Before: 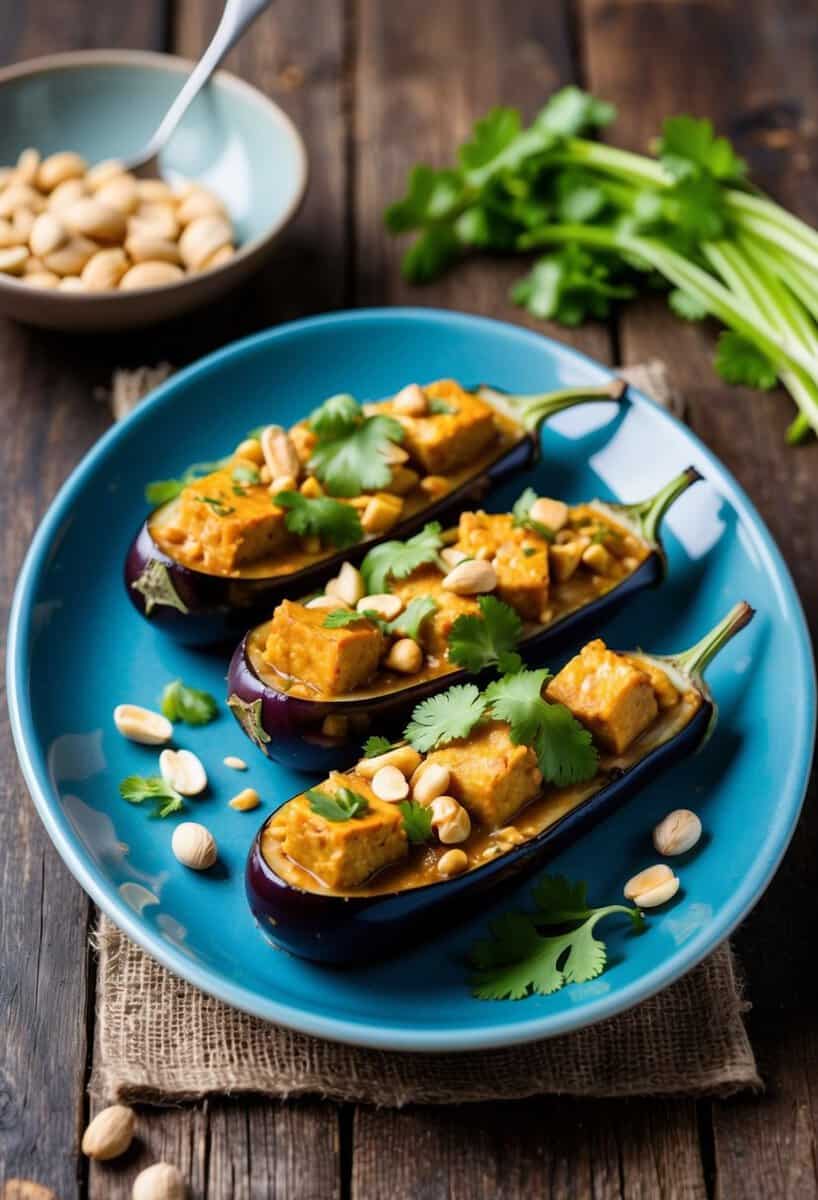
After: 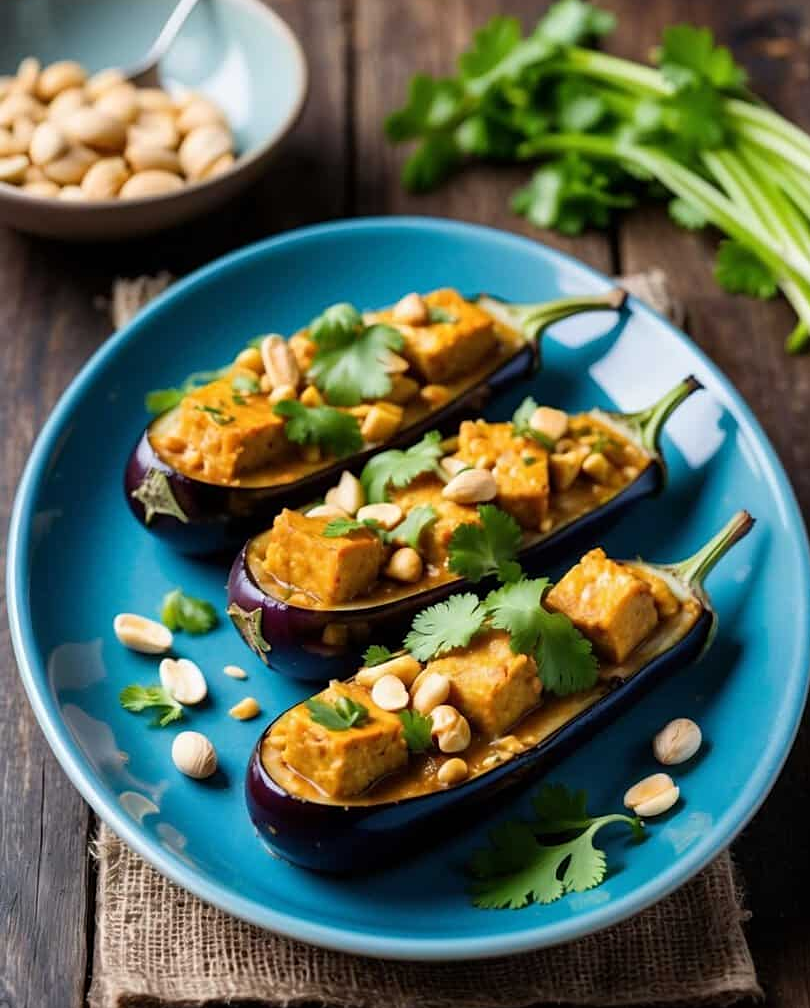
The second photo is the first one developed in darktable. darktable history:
sharpen: amount 0.2
crop: top 7.625%, bottom 8.027%
